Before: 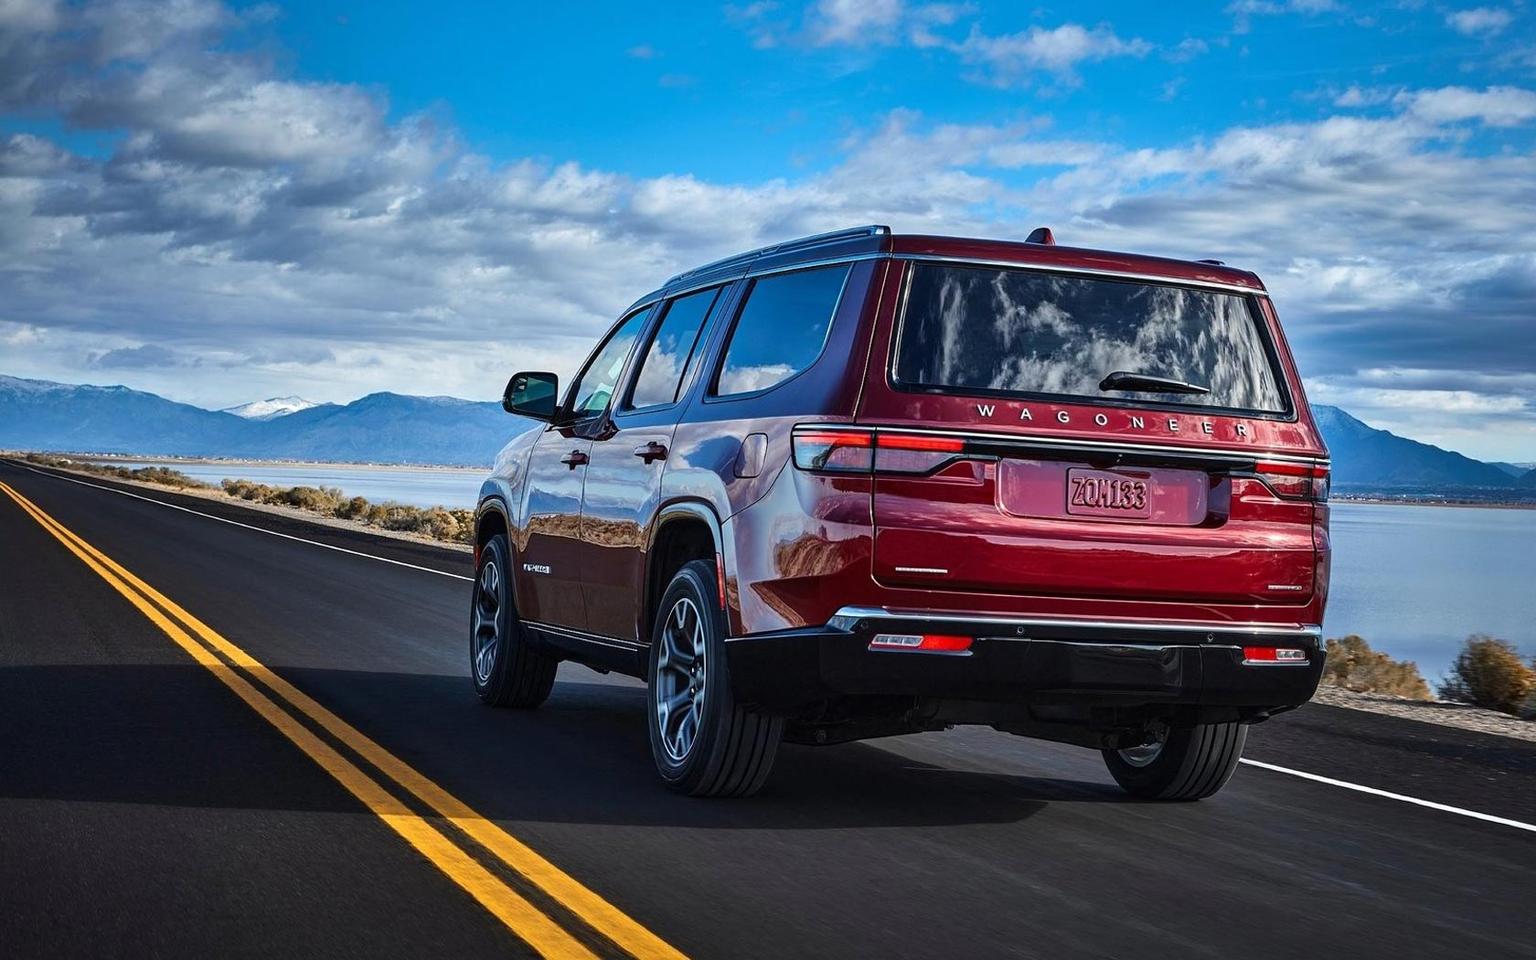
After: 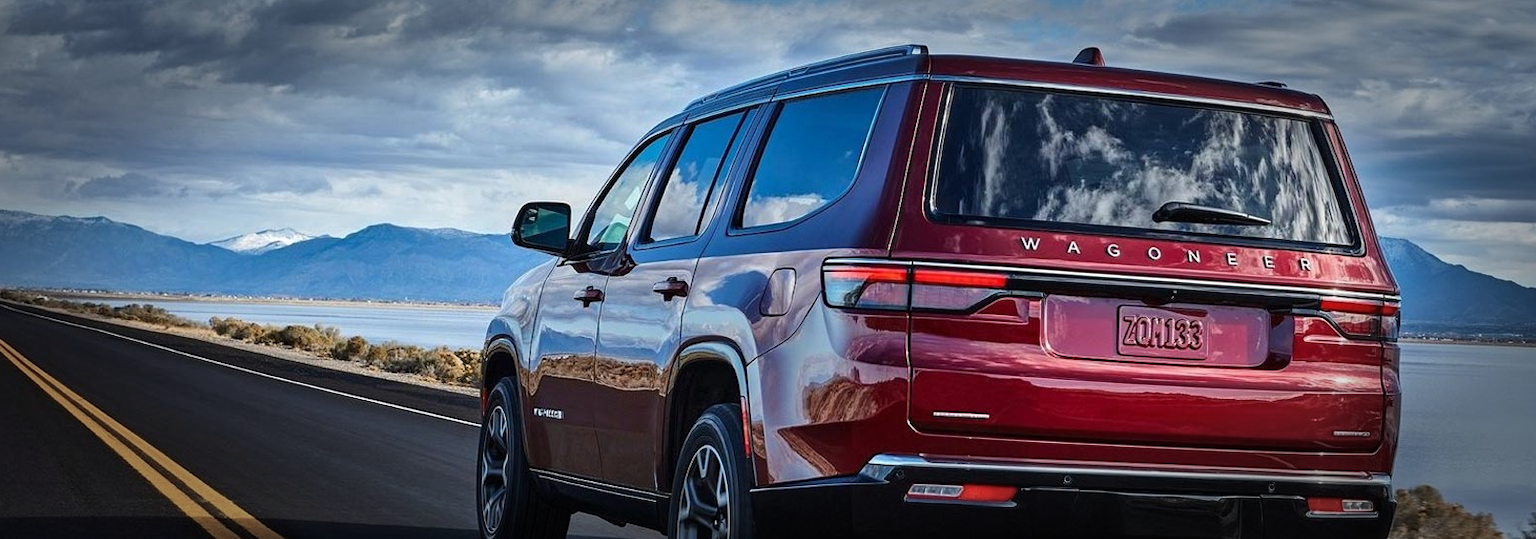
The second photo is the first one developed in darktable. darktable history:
vignetting: fall-off start 66.7%, fall-off radius 39.74%, brightness -0.576, saturation -0.258, automatic ratio true, width/height ratio 0.671, dithering 16-bit output
crop: left 1.744%, top 19.225%, right 5.069%, bottom 28.357%
